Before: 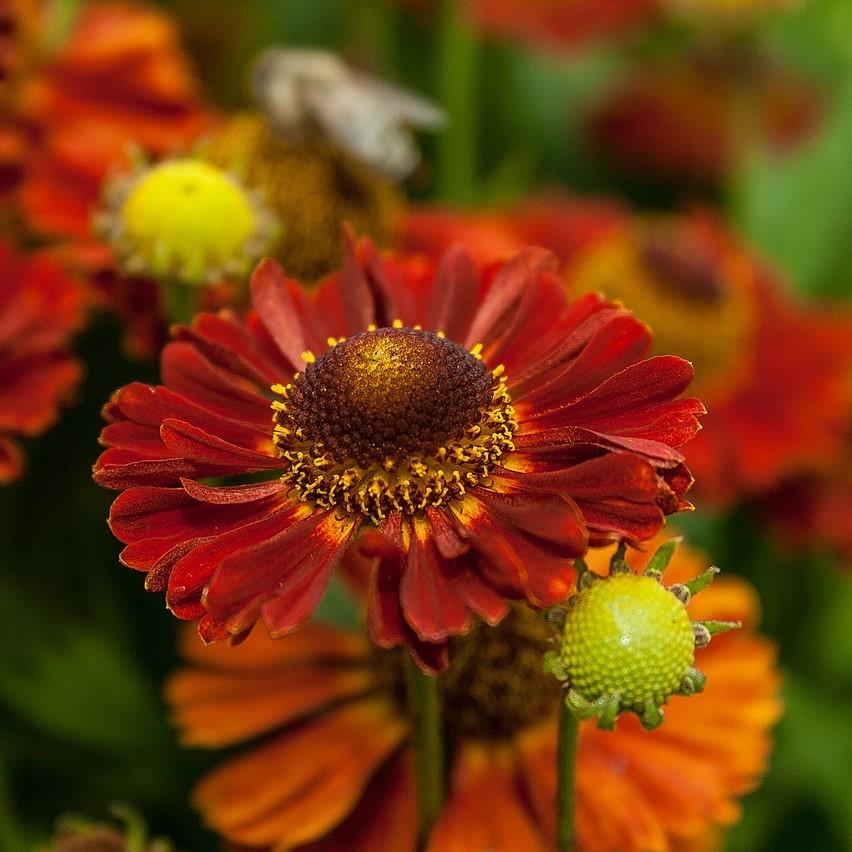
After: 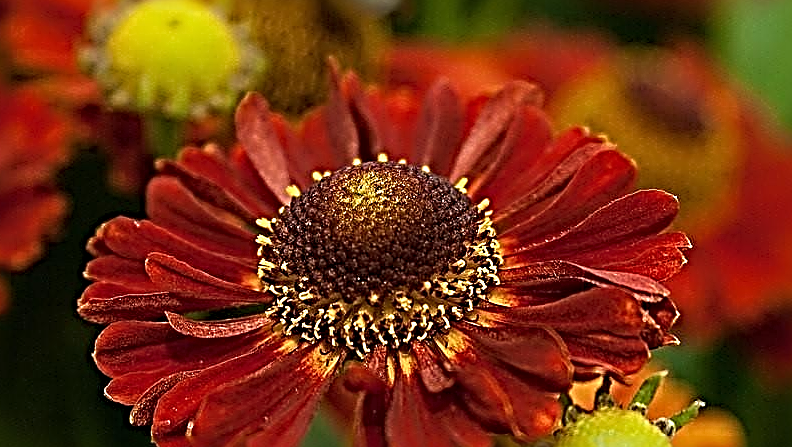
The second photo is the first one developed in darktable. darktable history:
exposure: exposure -0.175 EV, compensate highlight preservation false
crop: left 1.808%, top 19.535%, right 5.161%, bottom 27.893%
sharpen: radius 4.015, amount 1.99
